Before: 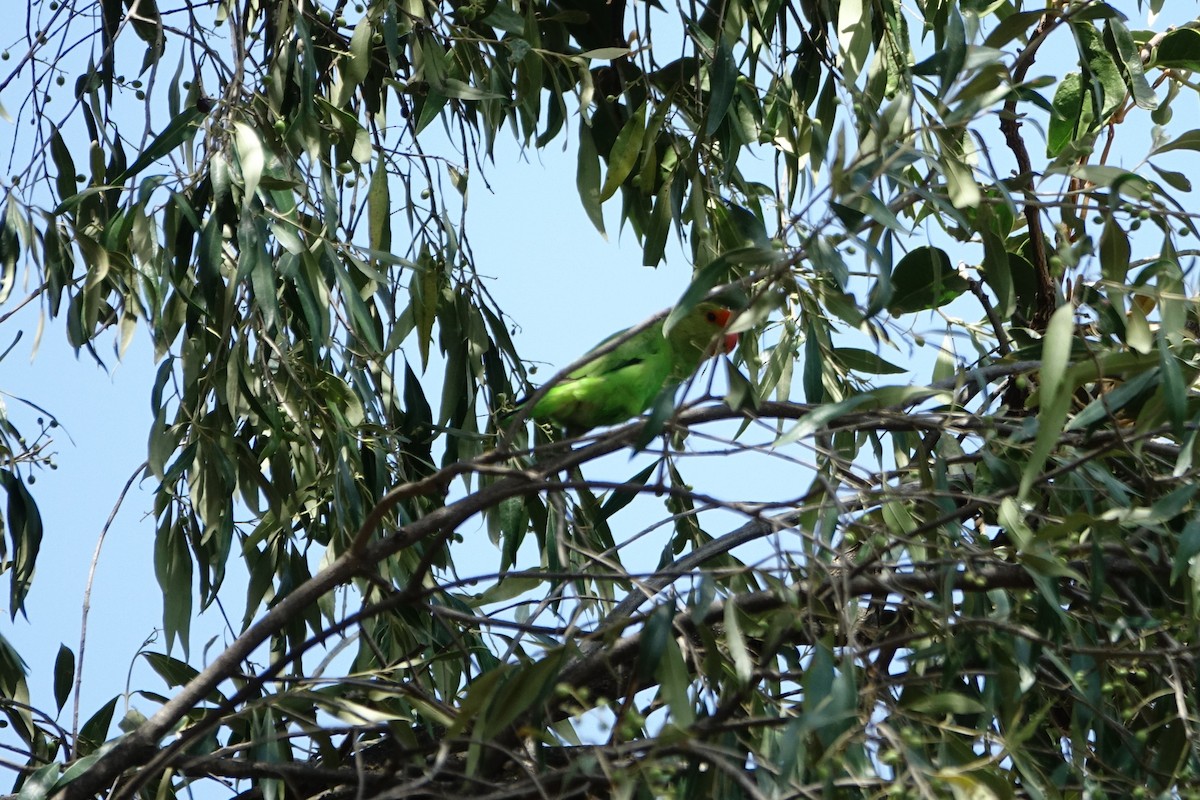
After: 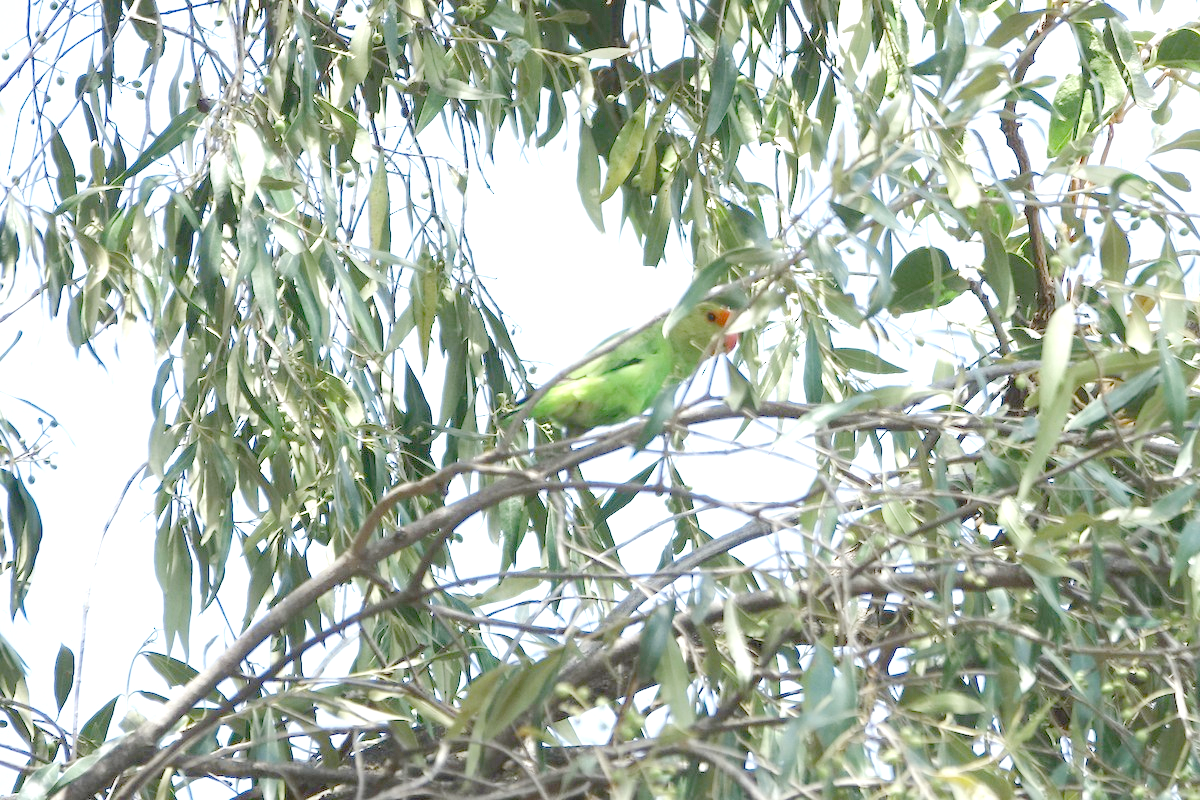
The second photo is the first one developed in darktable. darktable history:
exposure: exposure 0.5 EV
